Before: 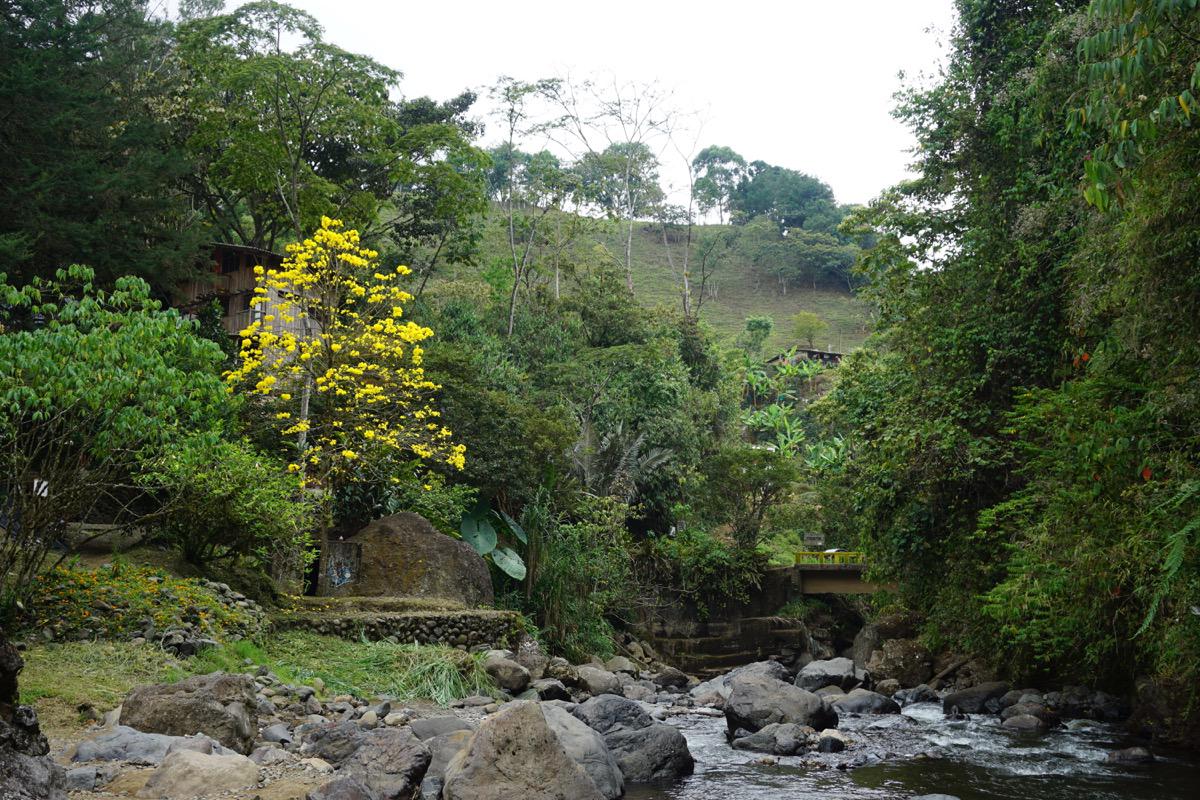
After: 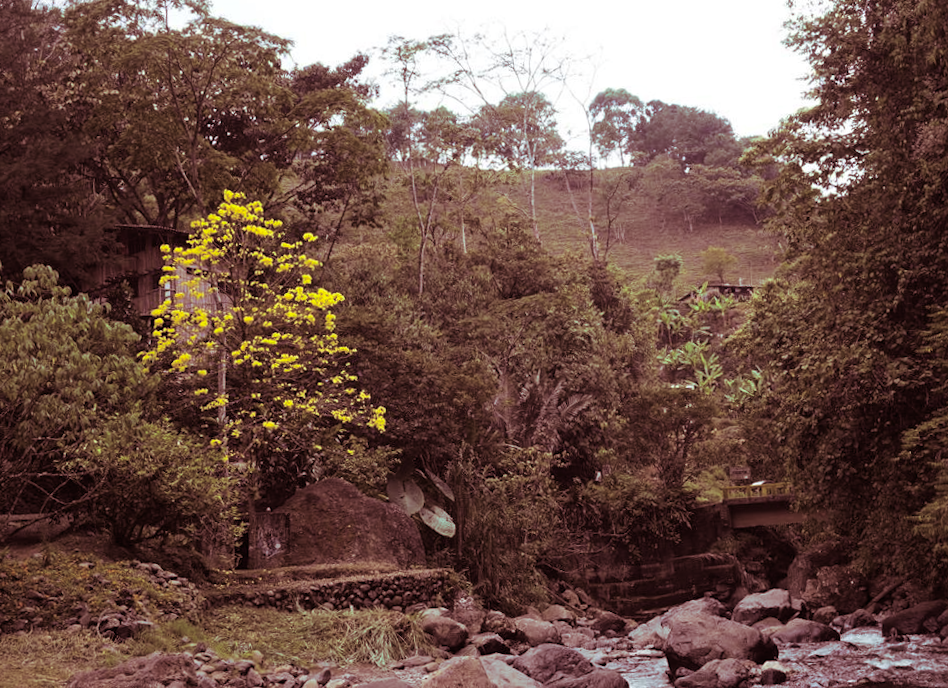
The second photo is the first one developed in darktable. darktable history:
crop and rotate: angle 1°, left 4.281%, top 0.642%, right 11.383%, bottom 2.486%
vibrance: on, module defaults
rotate and perspective: rotation -3.52°, crop left 0.036, crop right 0.964, crop top 0.081, crop bottom 0.919
split-toning: highlights › hue 187.2°, highlights › saturation 0.83, balance -68.05, compress 56.43%
